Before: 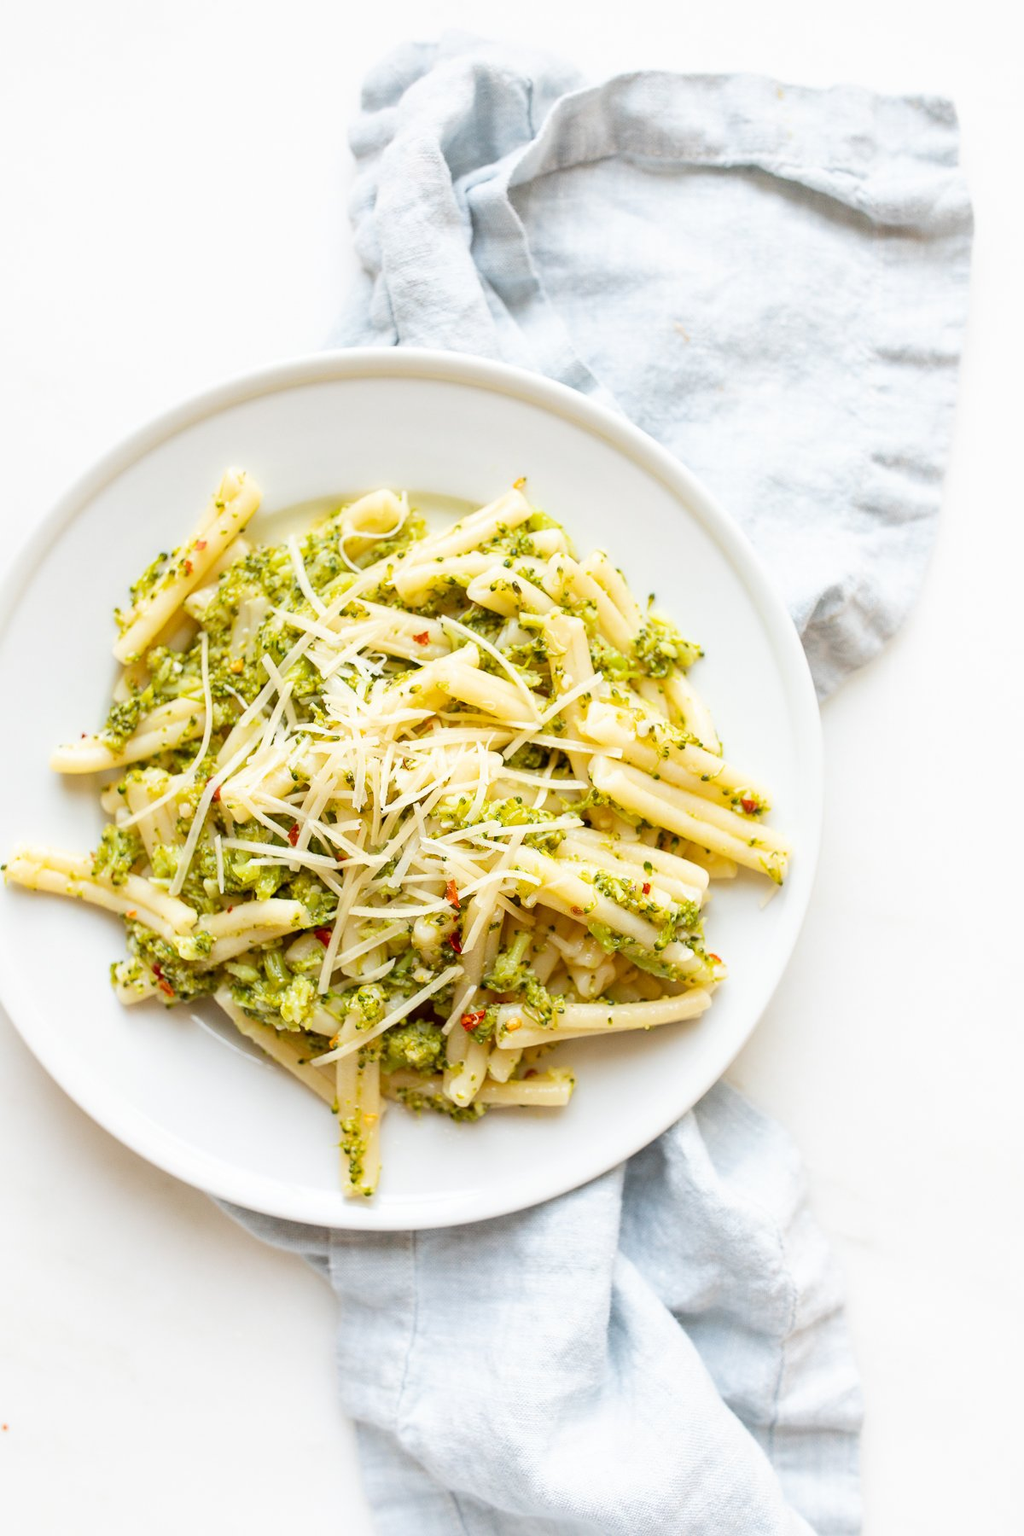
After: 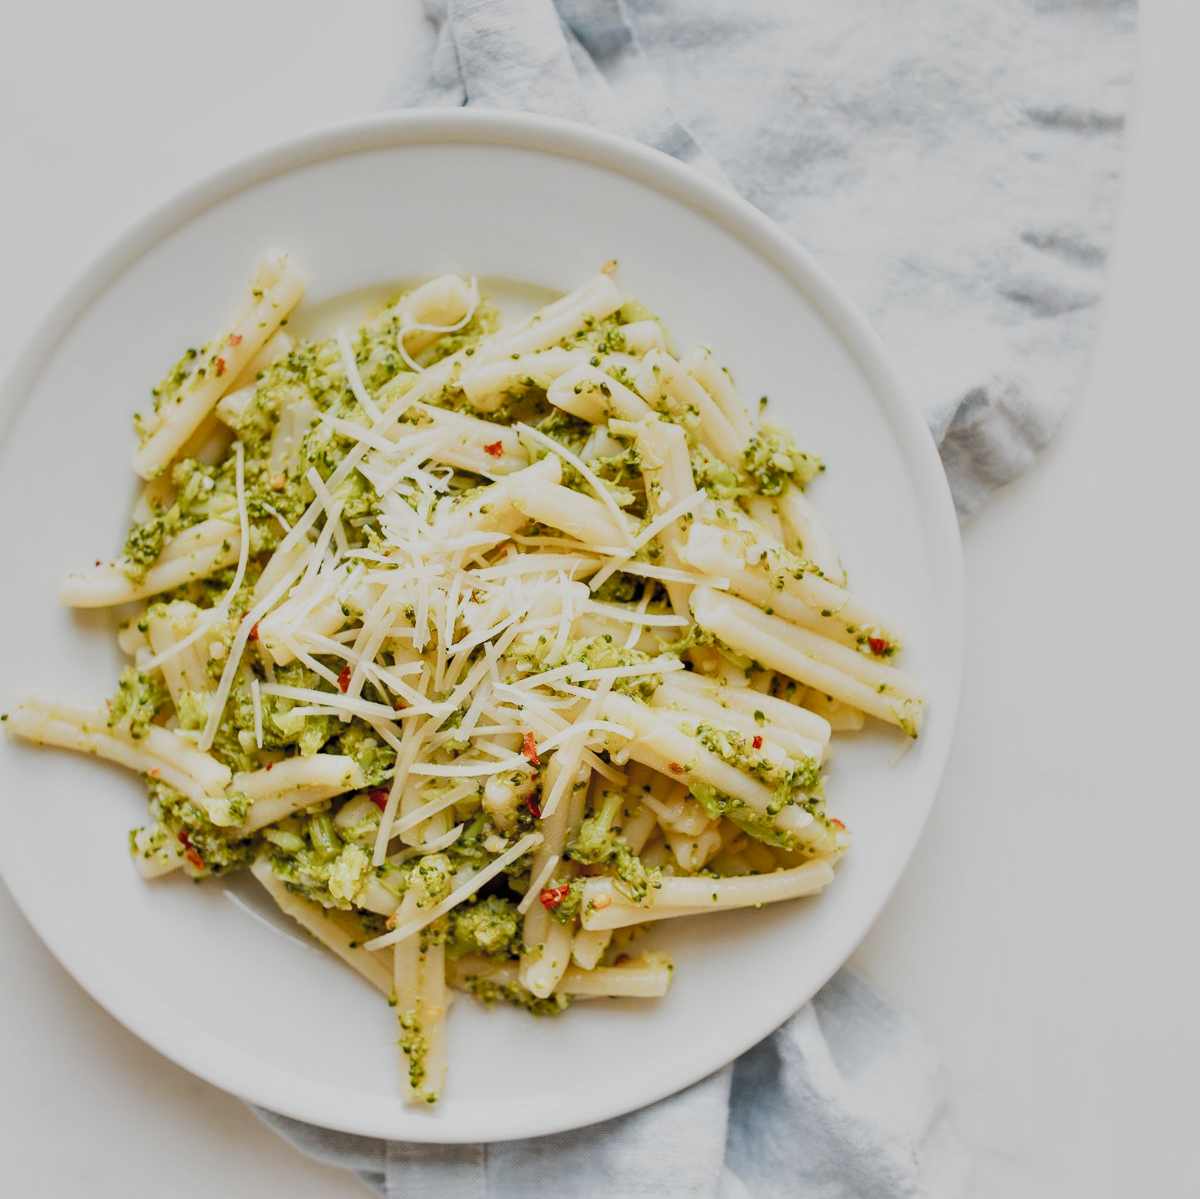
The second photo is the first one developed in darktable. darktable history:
shadows and highlights: shadows 22.3, highlights -48.6, soften with gaussian
filmic rgb: black relative exposure -5.87 EV, white relative exposure 3.4 EV, hardness 3.69, preserve chrominance RGB euclidean norm, color science v5 (2021), contrast in shadows safe, contrast in highlights safe
crop: top 16.612%, bottom 16.754%
tone equalizer: on, module defaults
